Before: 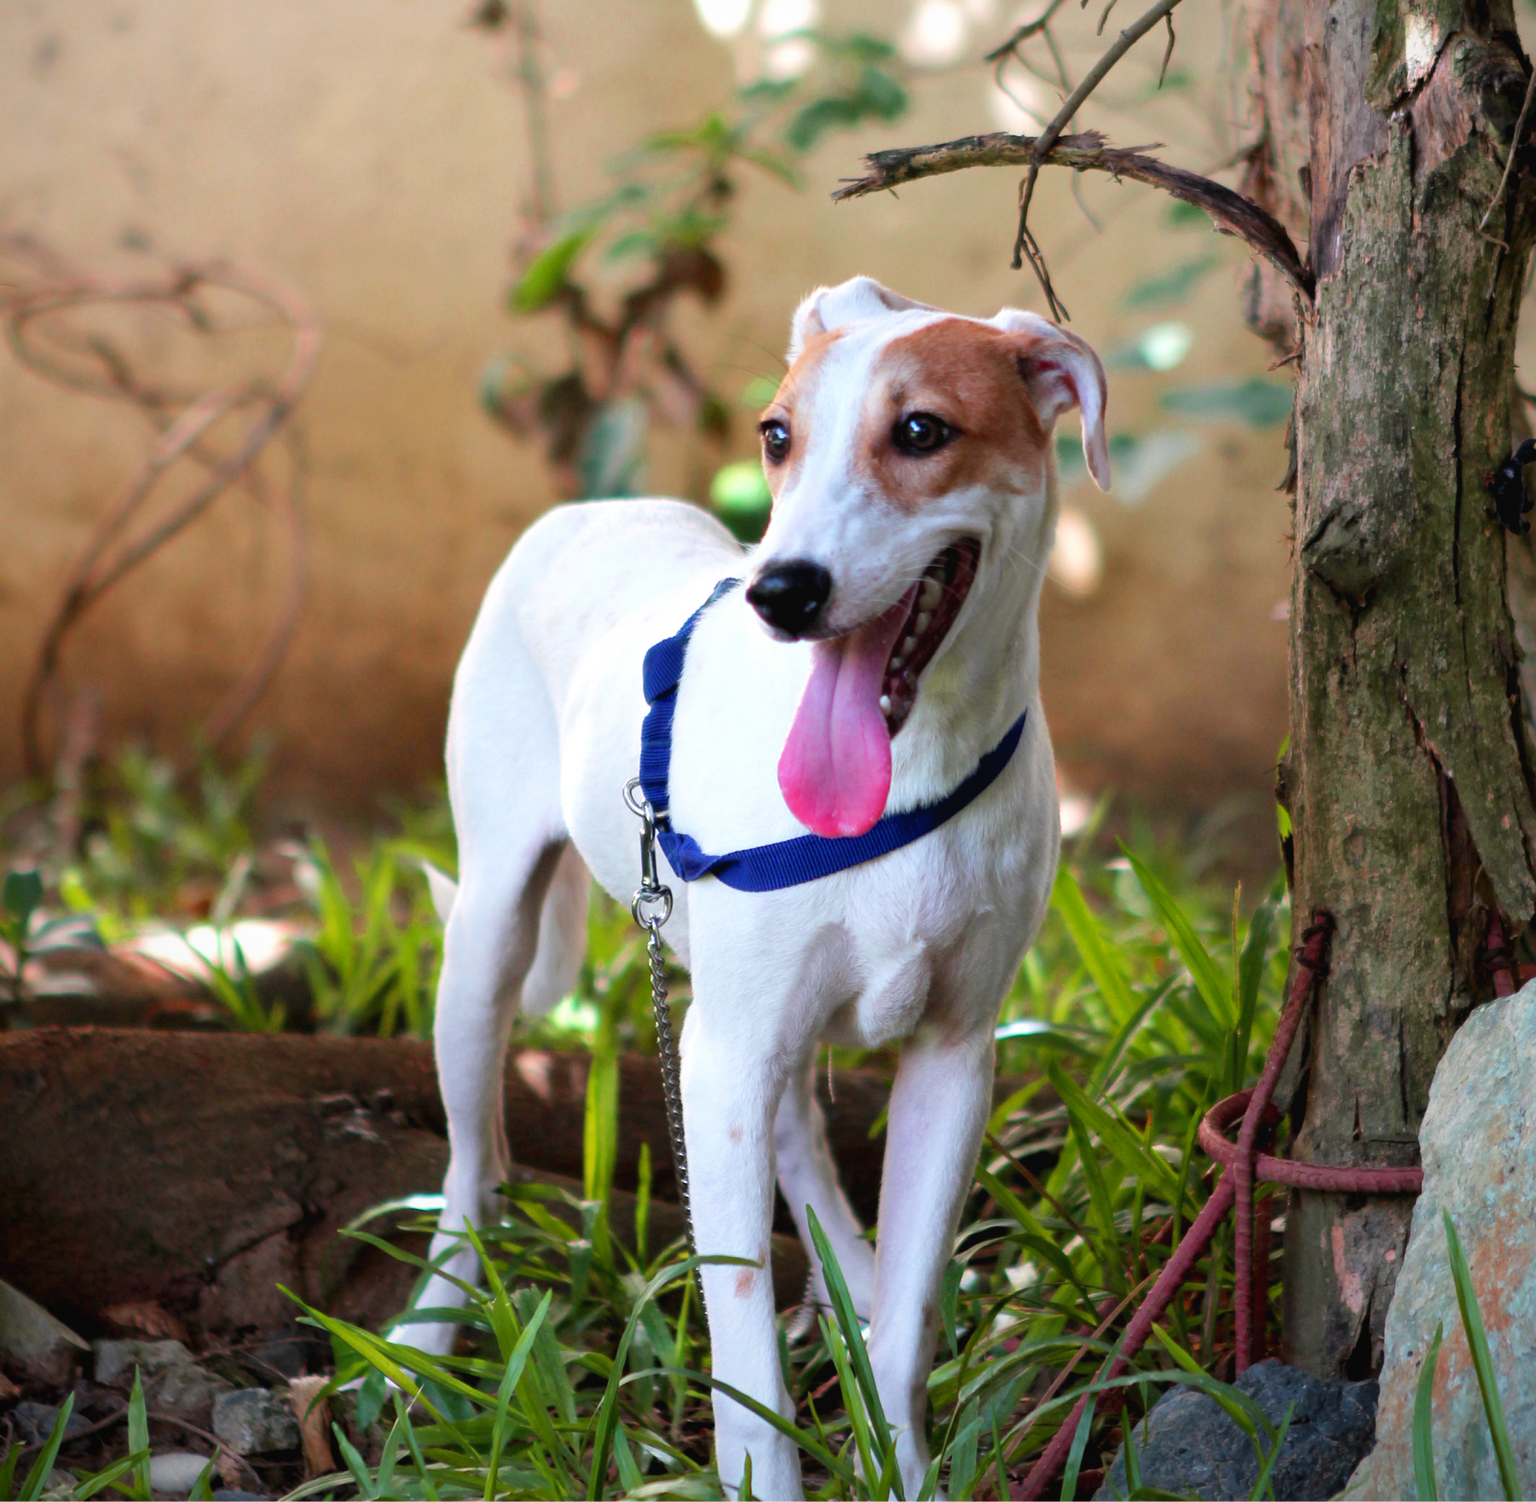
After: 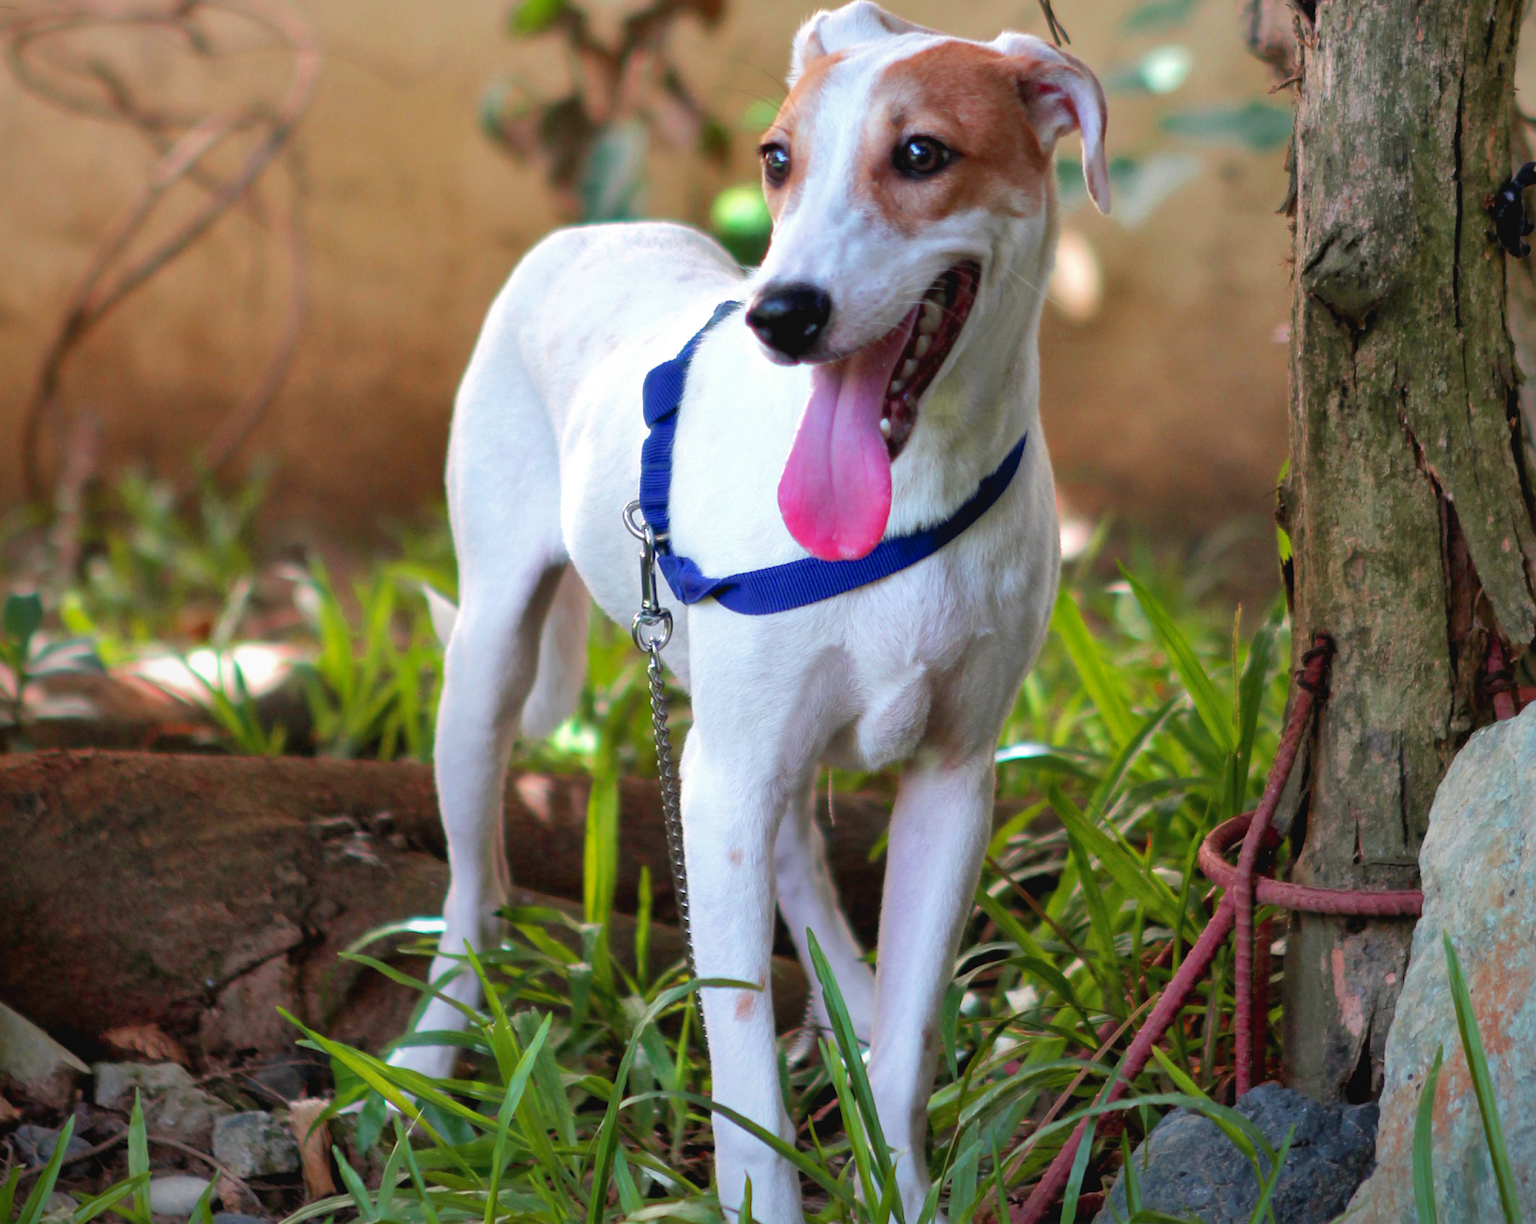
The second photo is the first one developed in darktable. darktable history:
shadows and highlights: on, module defaults
crop and rotate: top 18.465%
